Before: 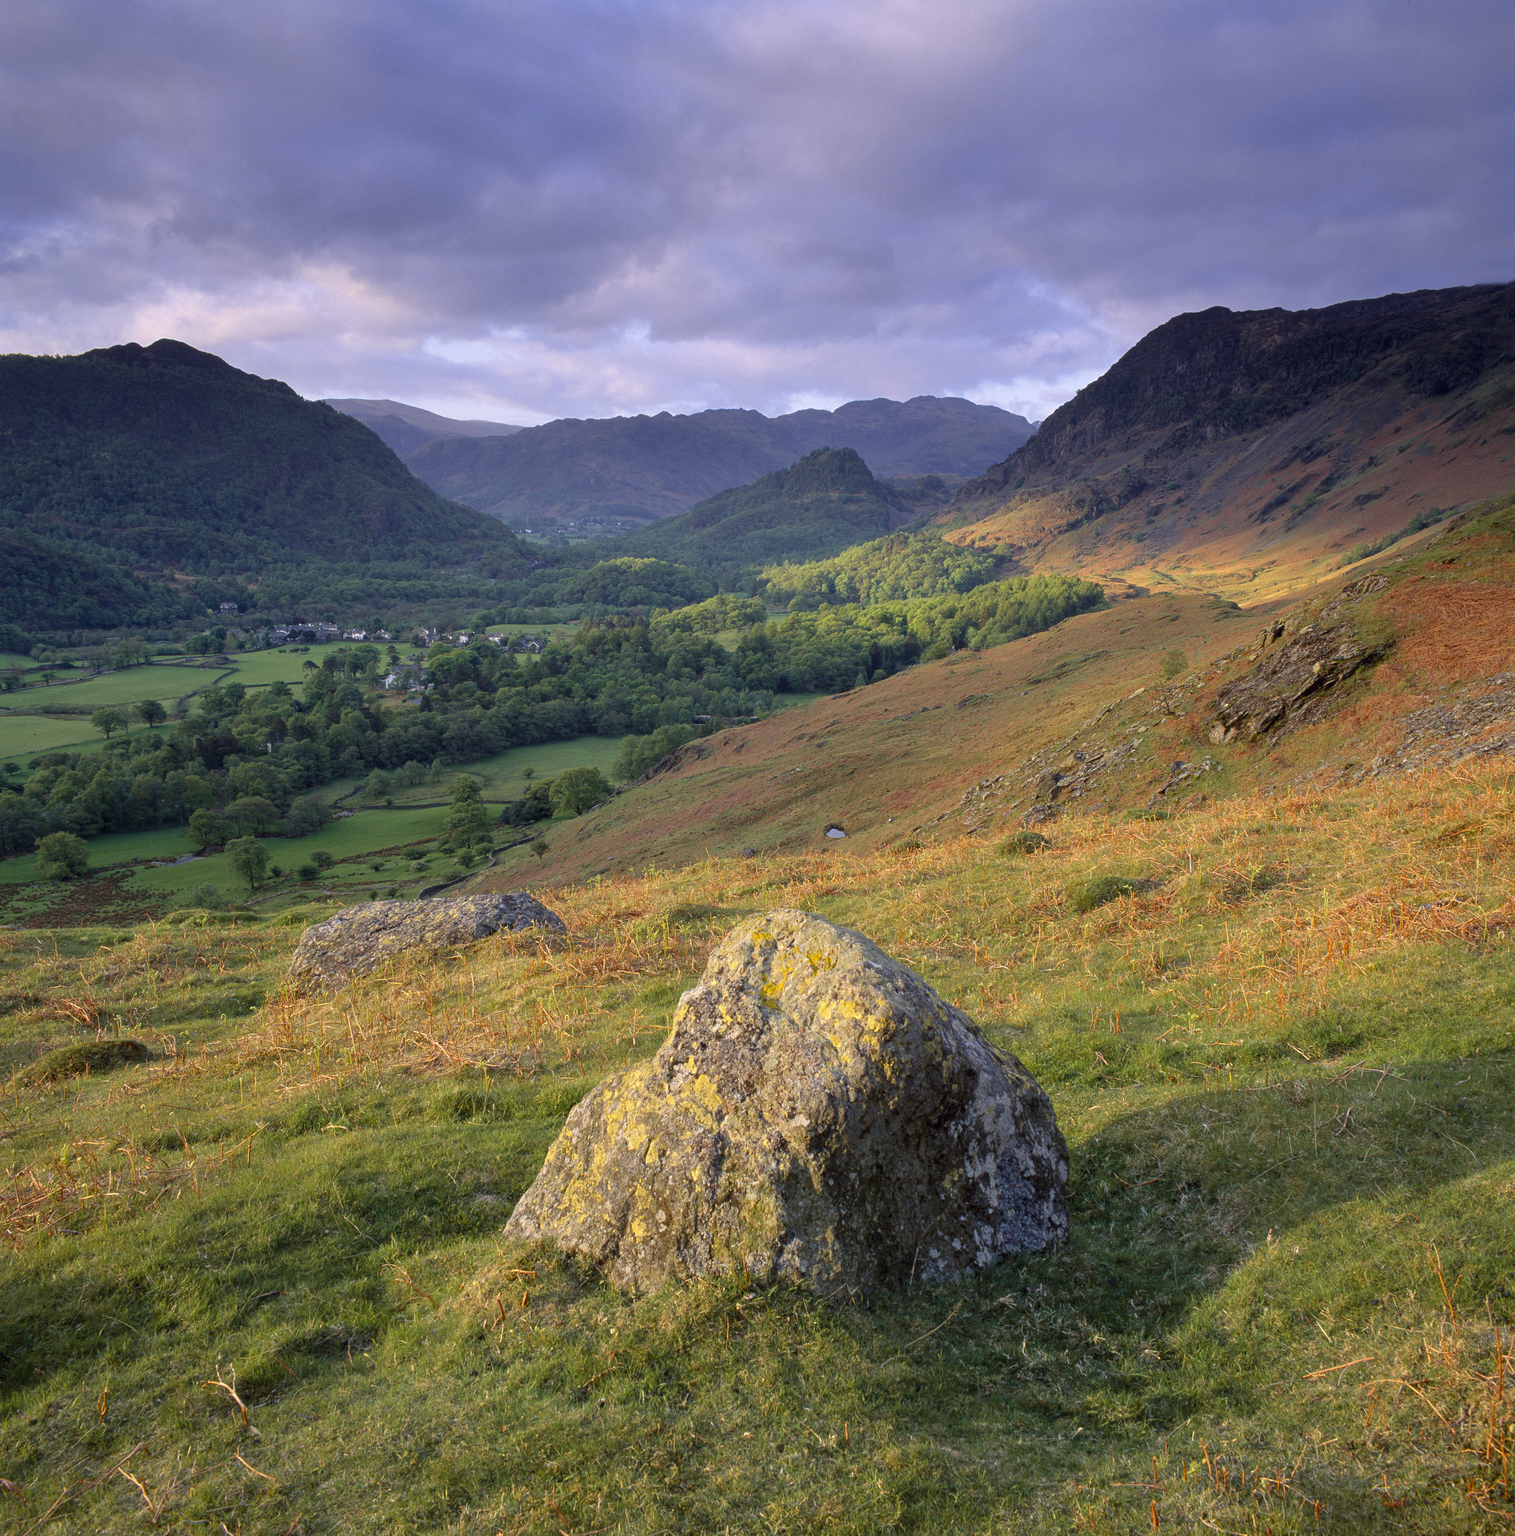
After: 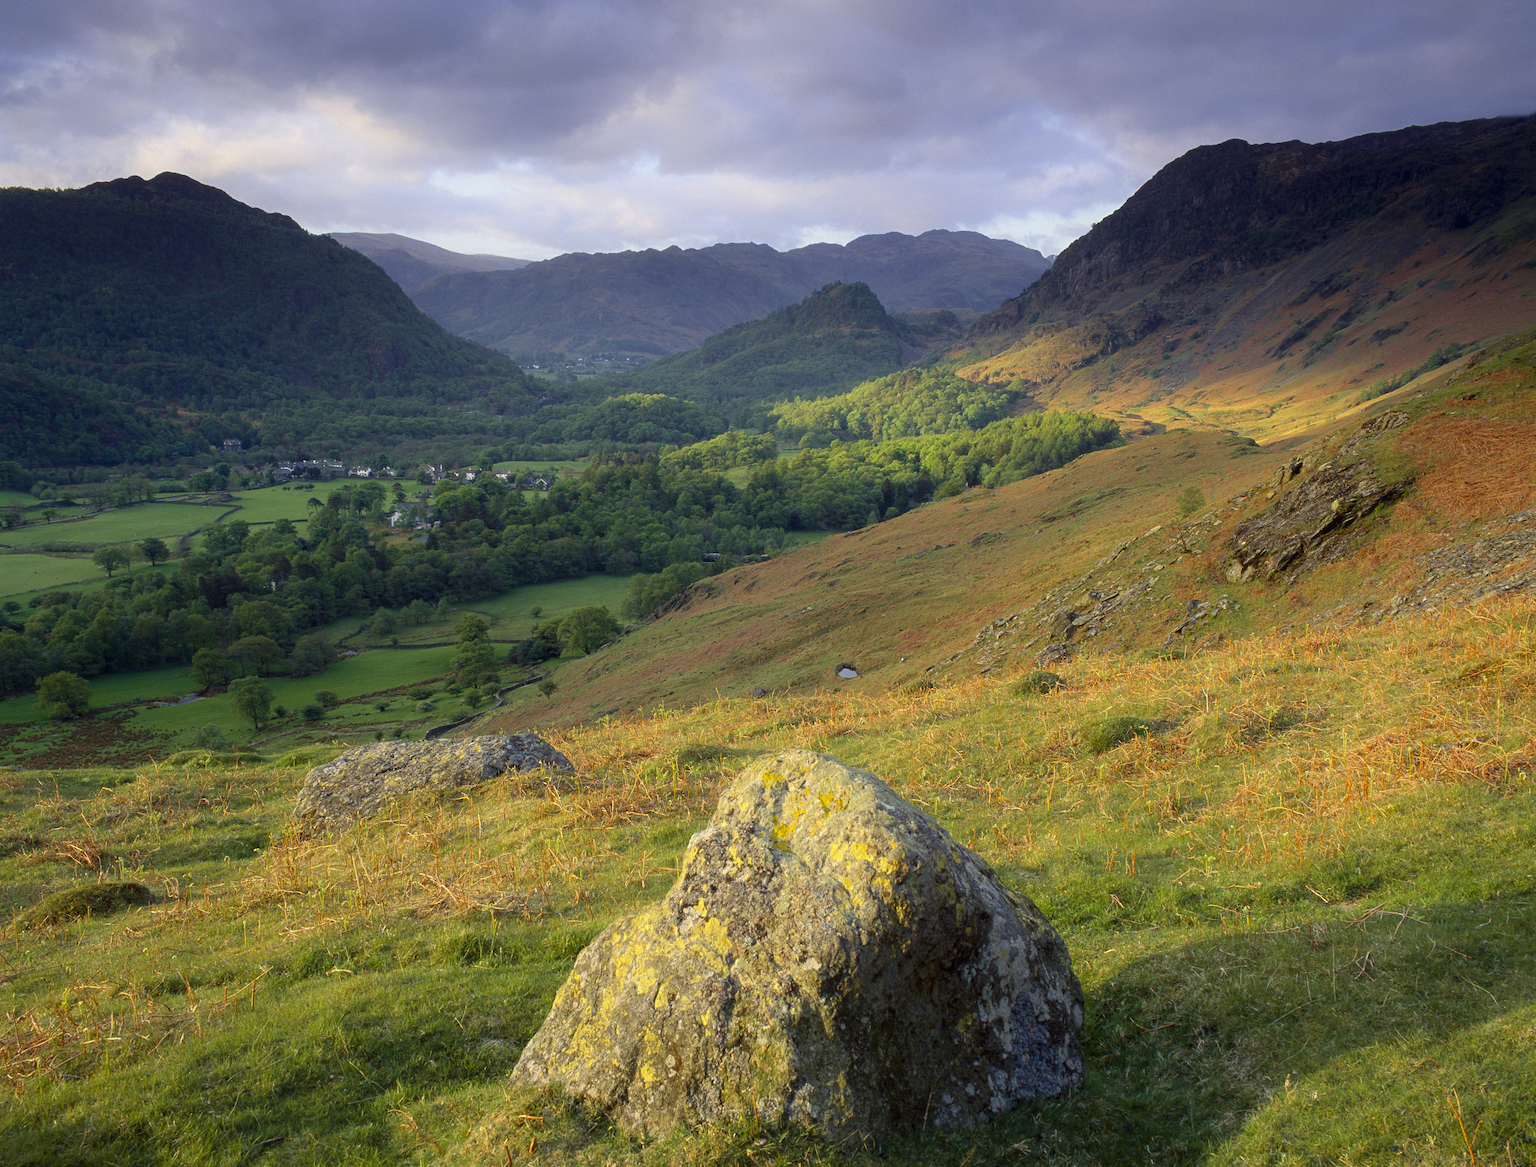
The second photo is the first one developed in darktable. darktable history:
shadows and highlights: shadows -41.6, highlights 64.67, soften with gaussian
crop: top 11.058%, bottom 13.96%
color correction: highlights a* -5.78, highlights b* 11.35
